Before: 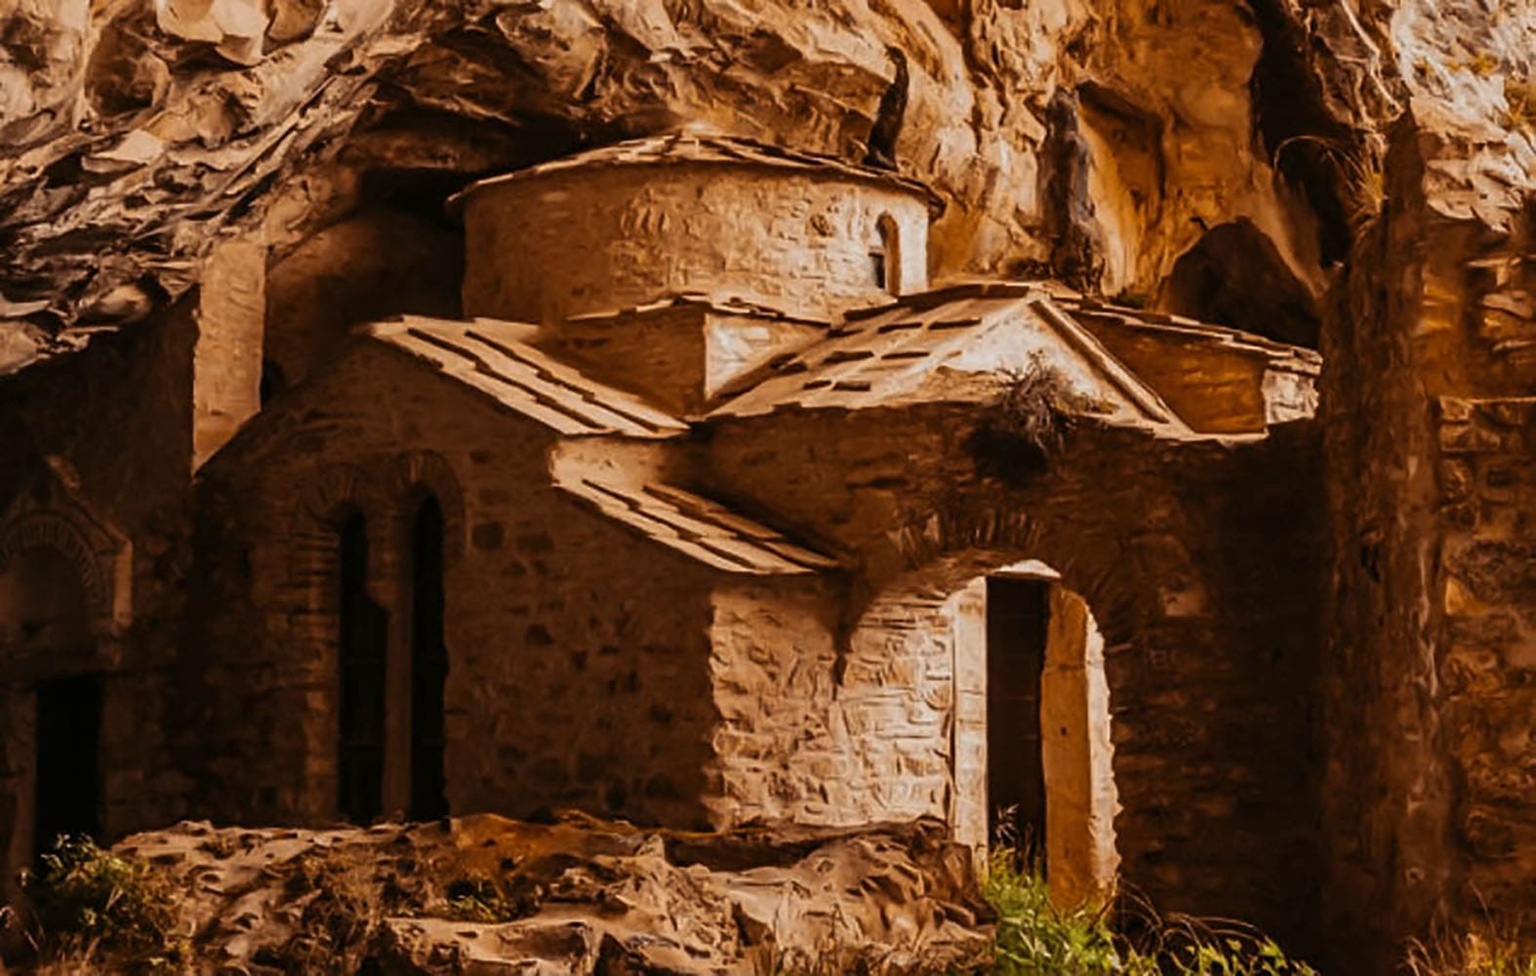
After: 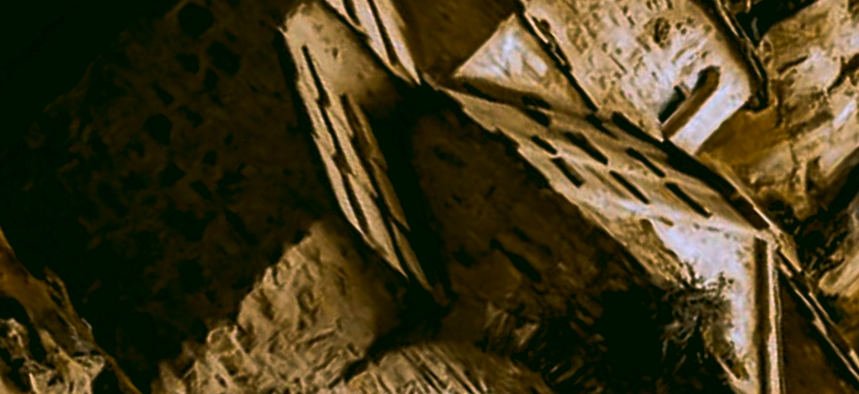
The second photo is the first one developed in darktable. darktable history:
crop and rotate: angle -44.56°, top 16.486%, right 0.808%, bottom 11.757%
tone equalizer: -8 EV 0.059 EV
color calibration: illuminant as shot in camera, adaptation linear Bradford (ICC v4), x 0.405, y 0.403, temperature 3608.74 K
velvia: on, module defaults
color correction: highlights a* 4.87, highlights b* 23.67, shadows a* -16.27, shadows b* 4.04
color balance rgb: power › chroma 0.234%, power › hue 62.98°, global offset › luminance -0.885%, perceptual saturation grading › global saturation 9.884%, perceptual brilliance grading › highlights 4.127%, perceptual brilliance grading › mid-tones -18.189%, perceptual brilliance grading › shadows -41.477%, global vibrance 20%
